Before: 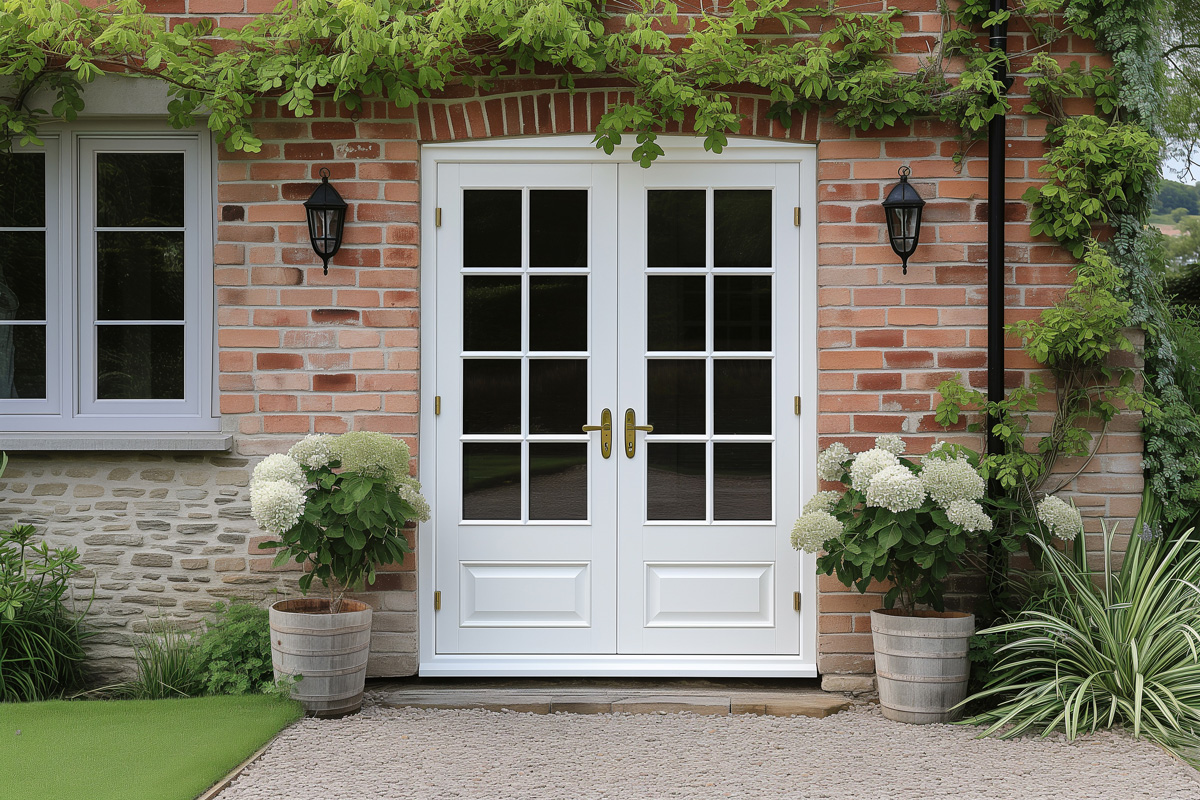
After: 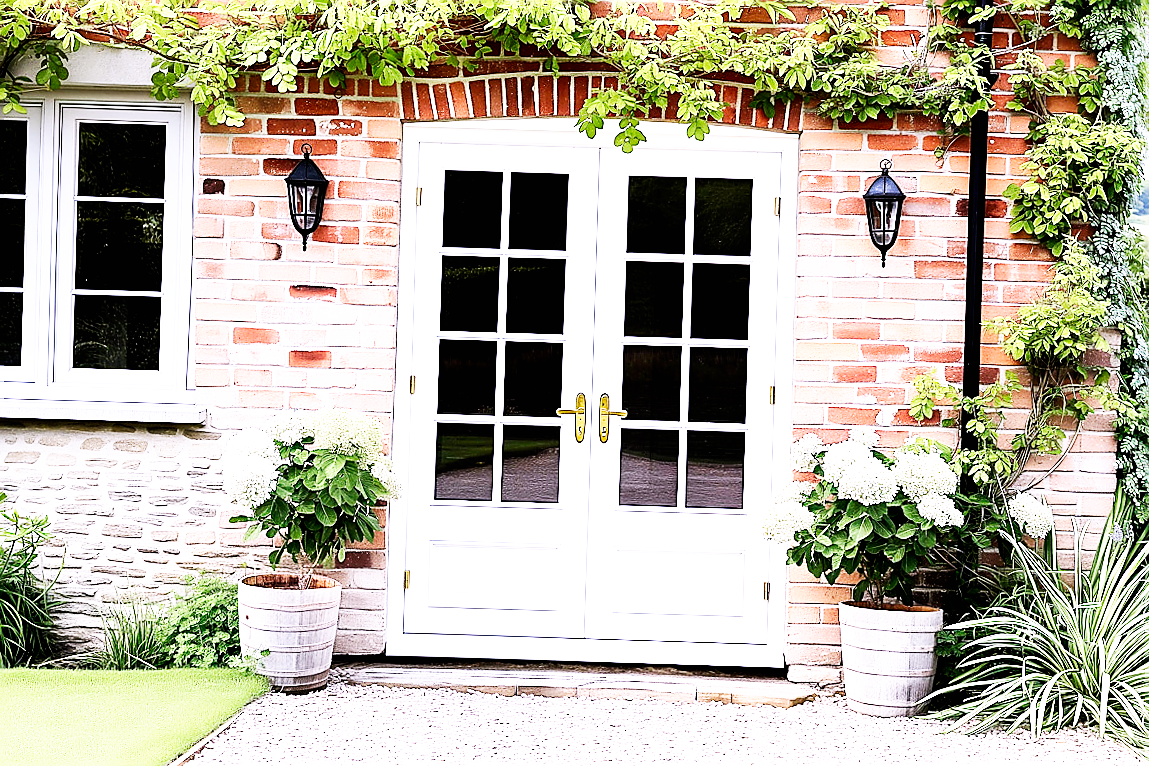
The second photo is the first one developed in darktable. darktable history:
sharpen: radius 1.4, amount 1.25, threshold 0.7
crop and rotate: angle -1.69°
white balance: red 1.042, blue 1.17
base curve: curves: ch0 [(0, 0) (0.007, 0.004) (0.027, 0.03) (0.046, 0.07) (0.207, 0.54) (0.442, 0.872) (0.673, 0.972) (1, 1)], preserve colors none
exposure: black level correction 0.008, exposure 0.979 EV, compensate highlight preservation false
tone equalizer: -8 EV -0.417 EV, -7 EV -0.389 EV, -6 EV -0.333 EV, -5 EV -0.222 EV, -3 EV 0.222 EV, -2 EV 0.333 EV, -1 EV 0.389 EV, +0 EV 0.417 EV, edges refinement/feathering 500, mask exposure compensation -1.57 EV, preserve details no
